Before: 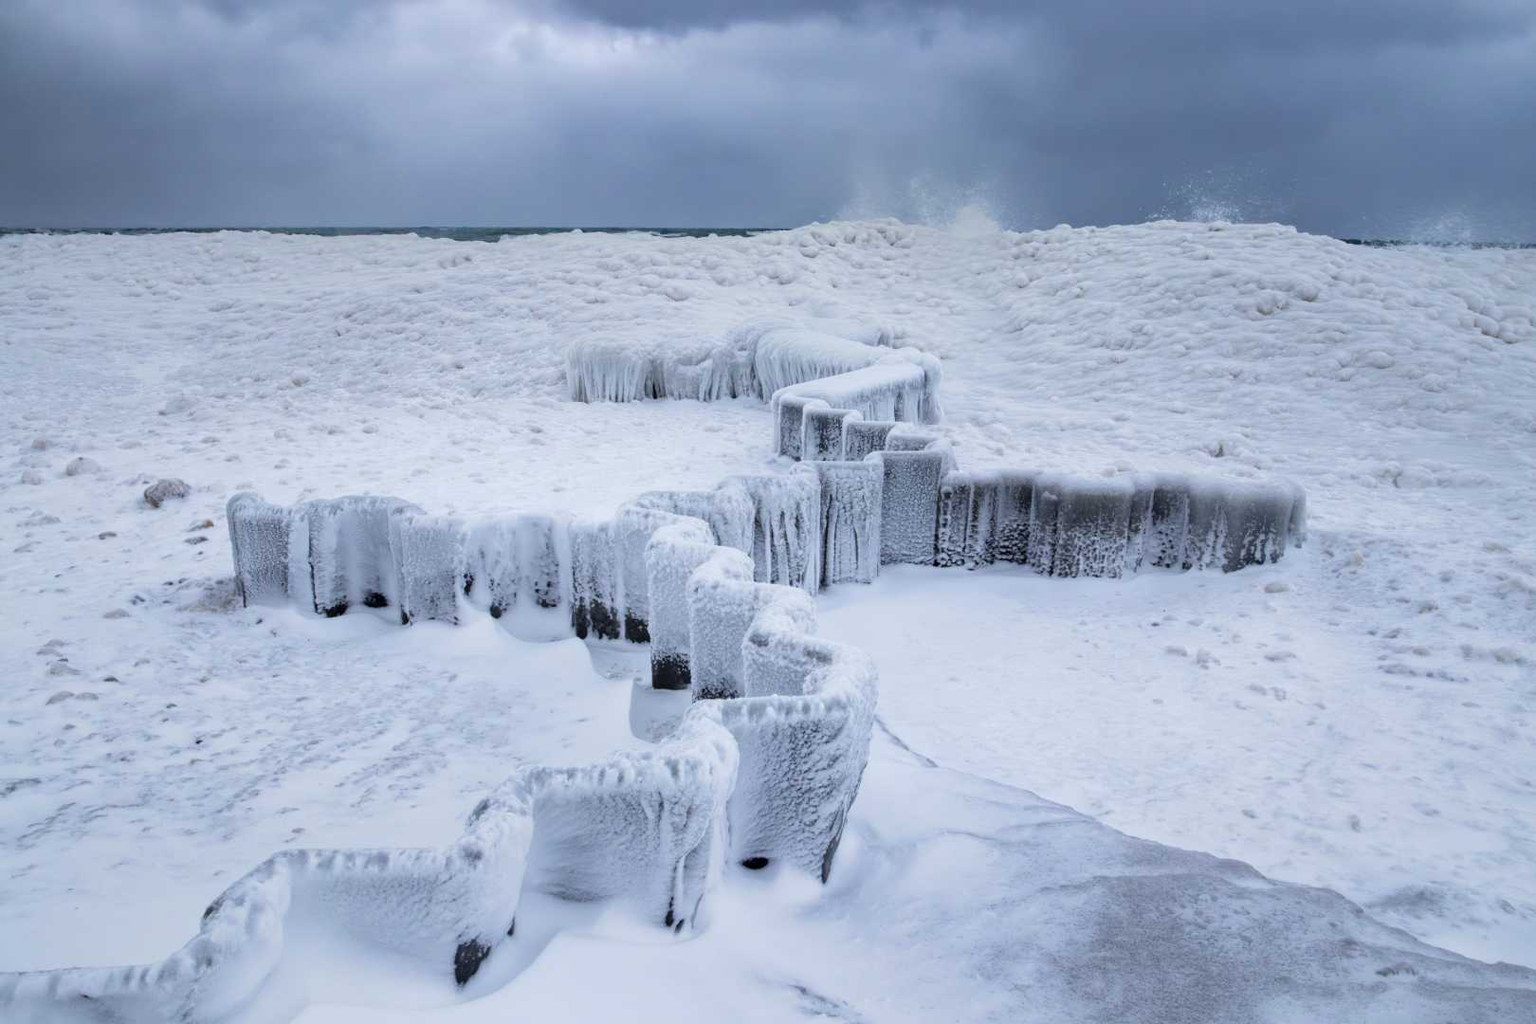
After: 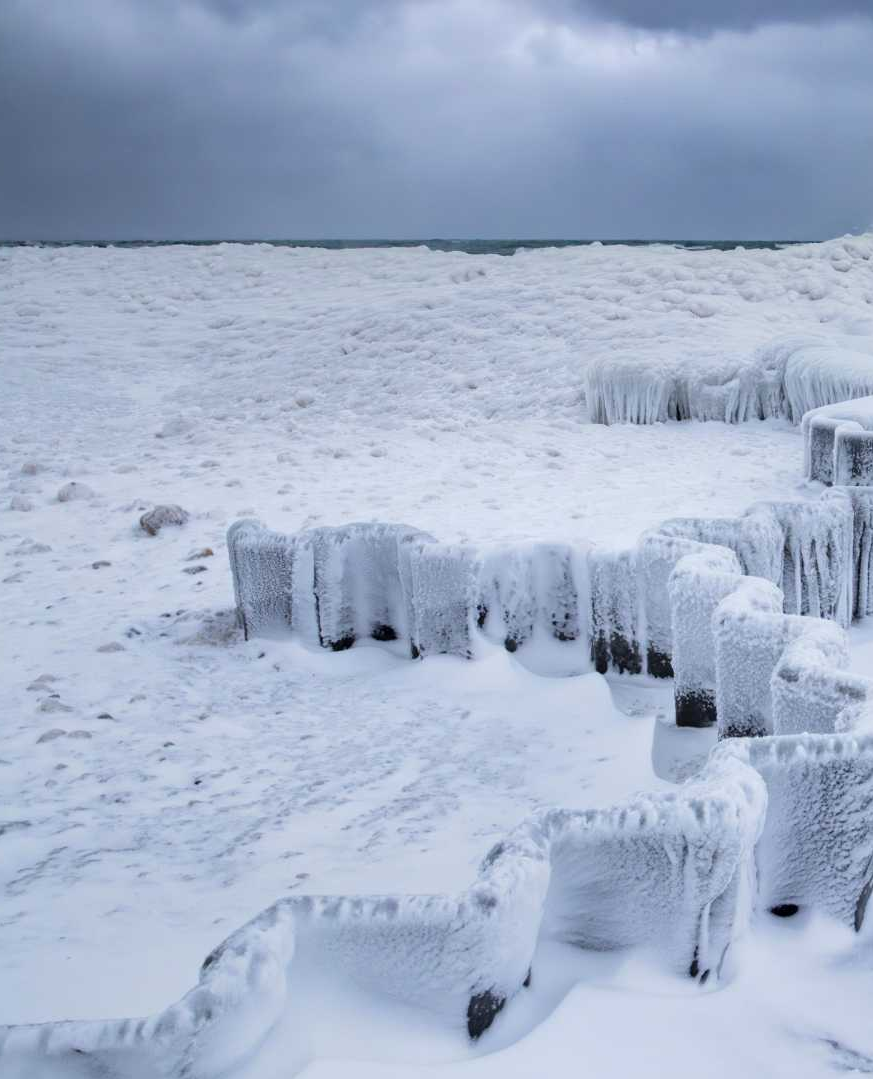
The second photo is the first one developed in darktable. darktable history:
crop: left 0.787%, right 45.291%, bottom 0.079%
